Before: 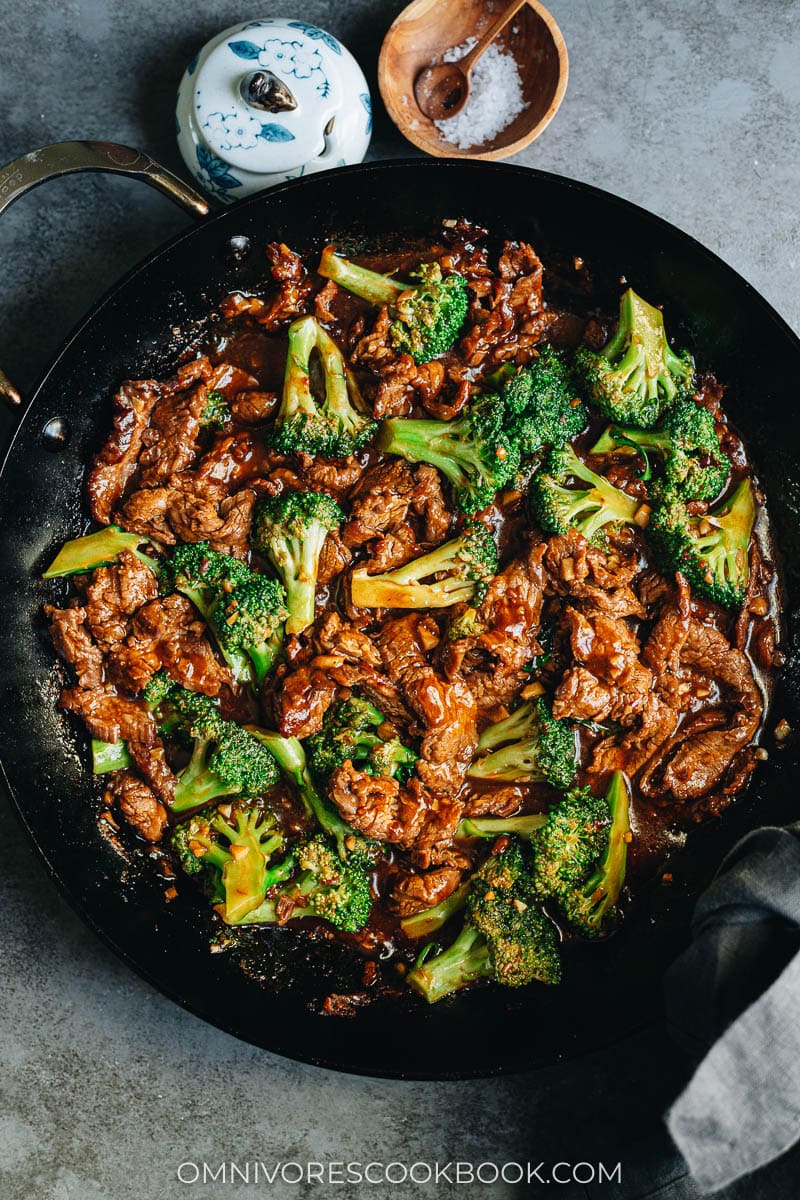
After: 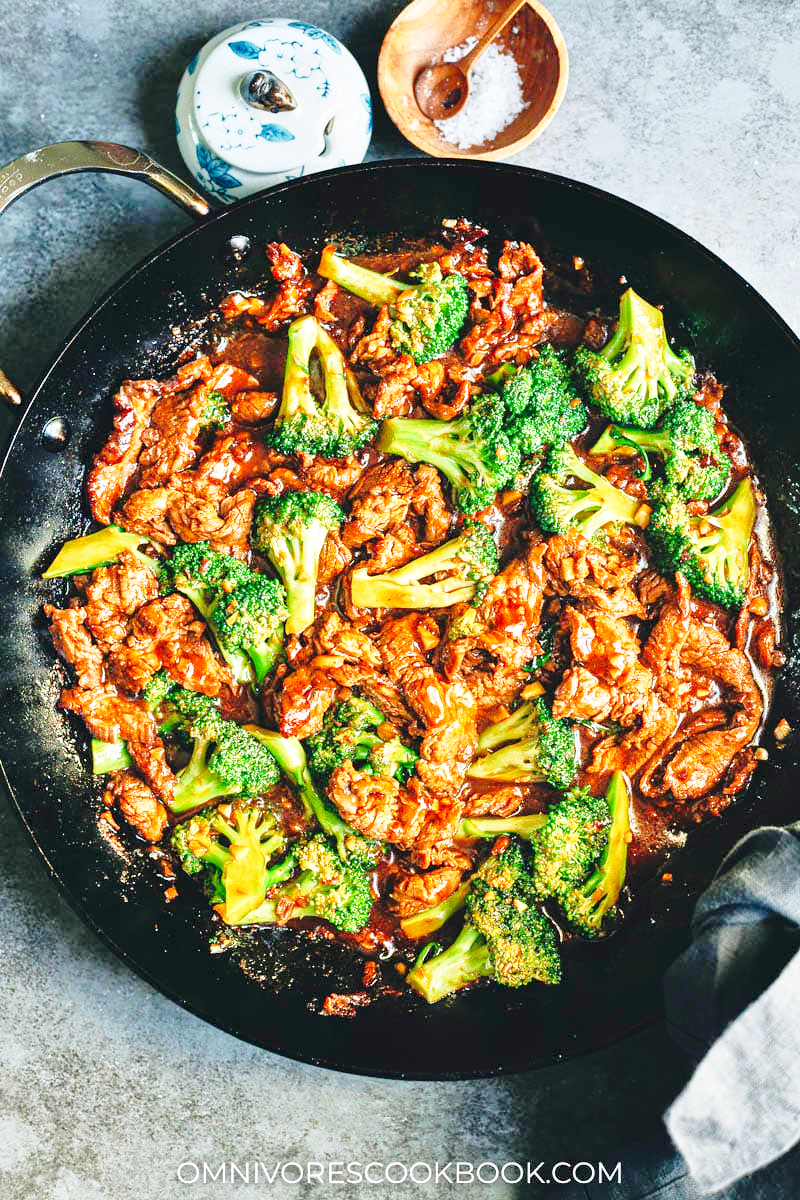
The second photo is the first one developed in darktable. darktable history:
tone equalizer: -8 EV 1.97 EV, -7 EV 1.98 EV, -6 EV 1.98 EV, -5 EV 1.98 EV, -4 EV 2 EV, -3 EV 1.47 EV, -2 EV 0.987 EV, -1 EV 0.483 EV
shadows and highlights: radius 336.5, shadows 28.71, soften with gaussian
base curve: curves: ch0 [(0, 0) (0.028, 0.03) (0.121, 0.232) (0.46, 0.748) (0.859, 0.968) (1, 1)], preserve colors none
